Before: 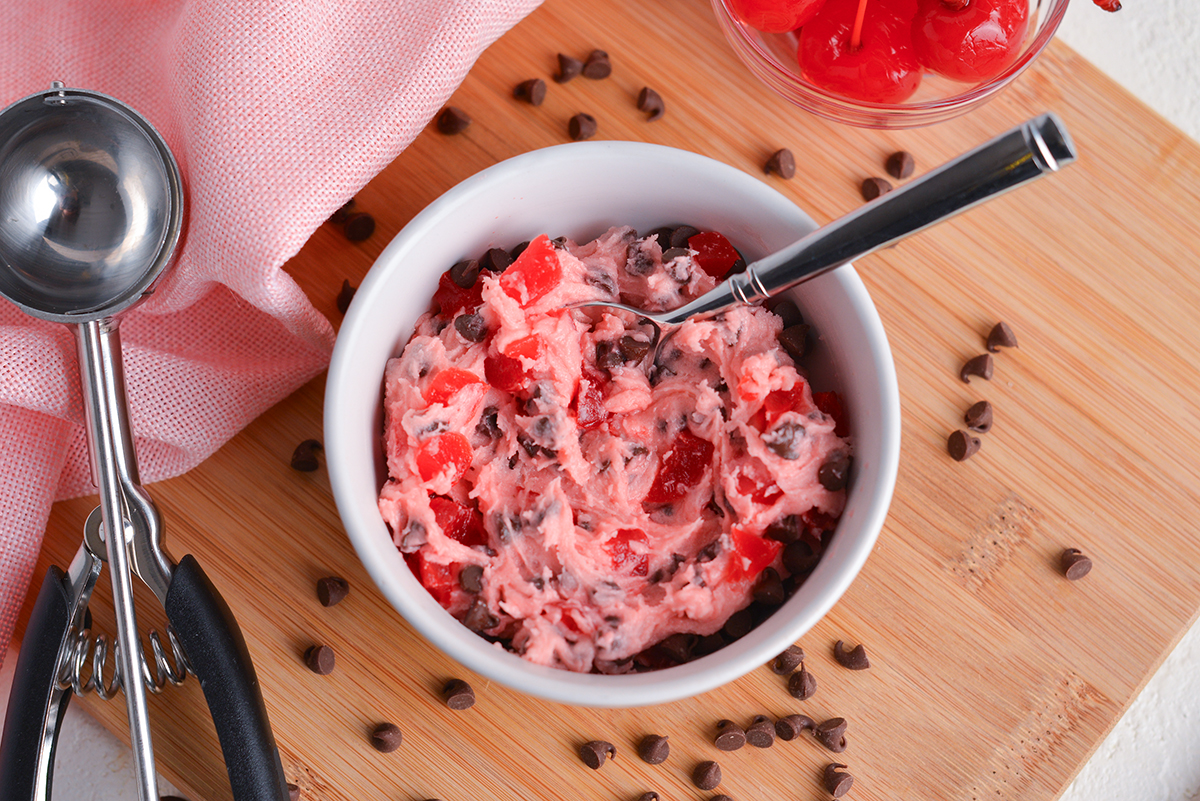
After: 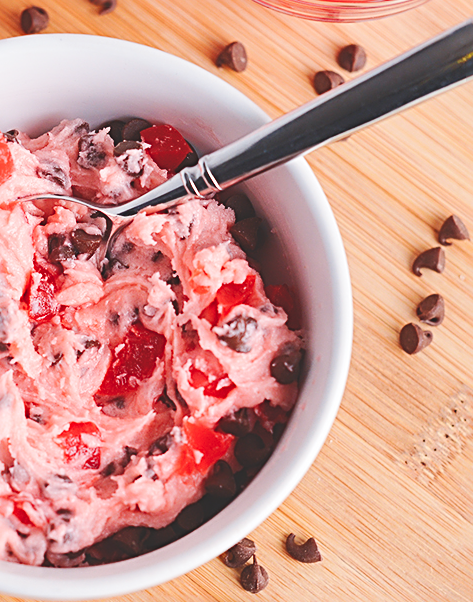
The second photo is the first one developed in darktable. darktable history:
exposure: black level correction -0.028, compensate highlight preservation false
base curve: curves: ch0 [(0, 0) (0.036, 0.025) (0.121, 0.166) (0.206, 0.329) (0.605, 0.79) (1, 1)], preserve colors none
shadows and highlights: shadows 43.06, highlights 6.94
sharpen: radius 2.543, amount 0.636
crop: left 45.721%, top 13.393%, right 14.118%, bottom 10.01%
